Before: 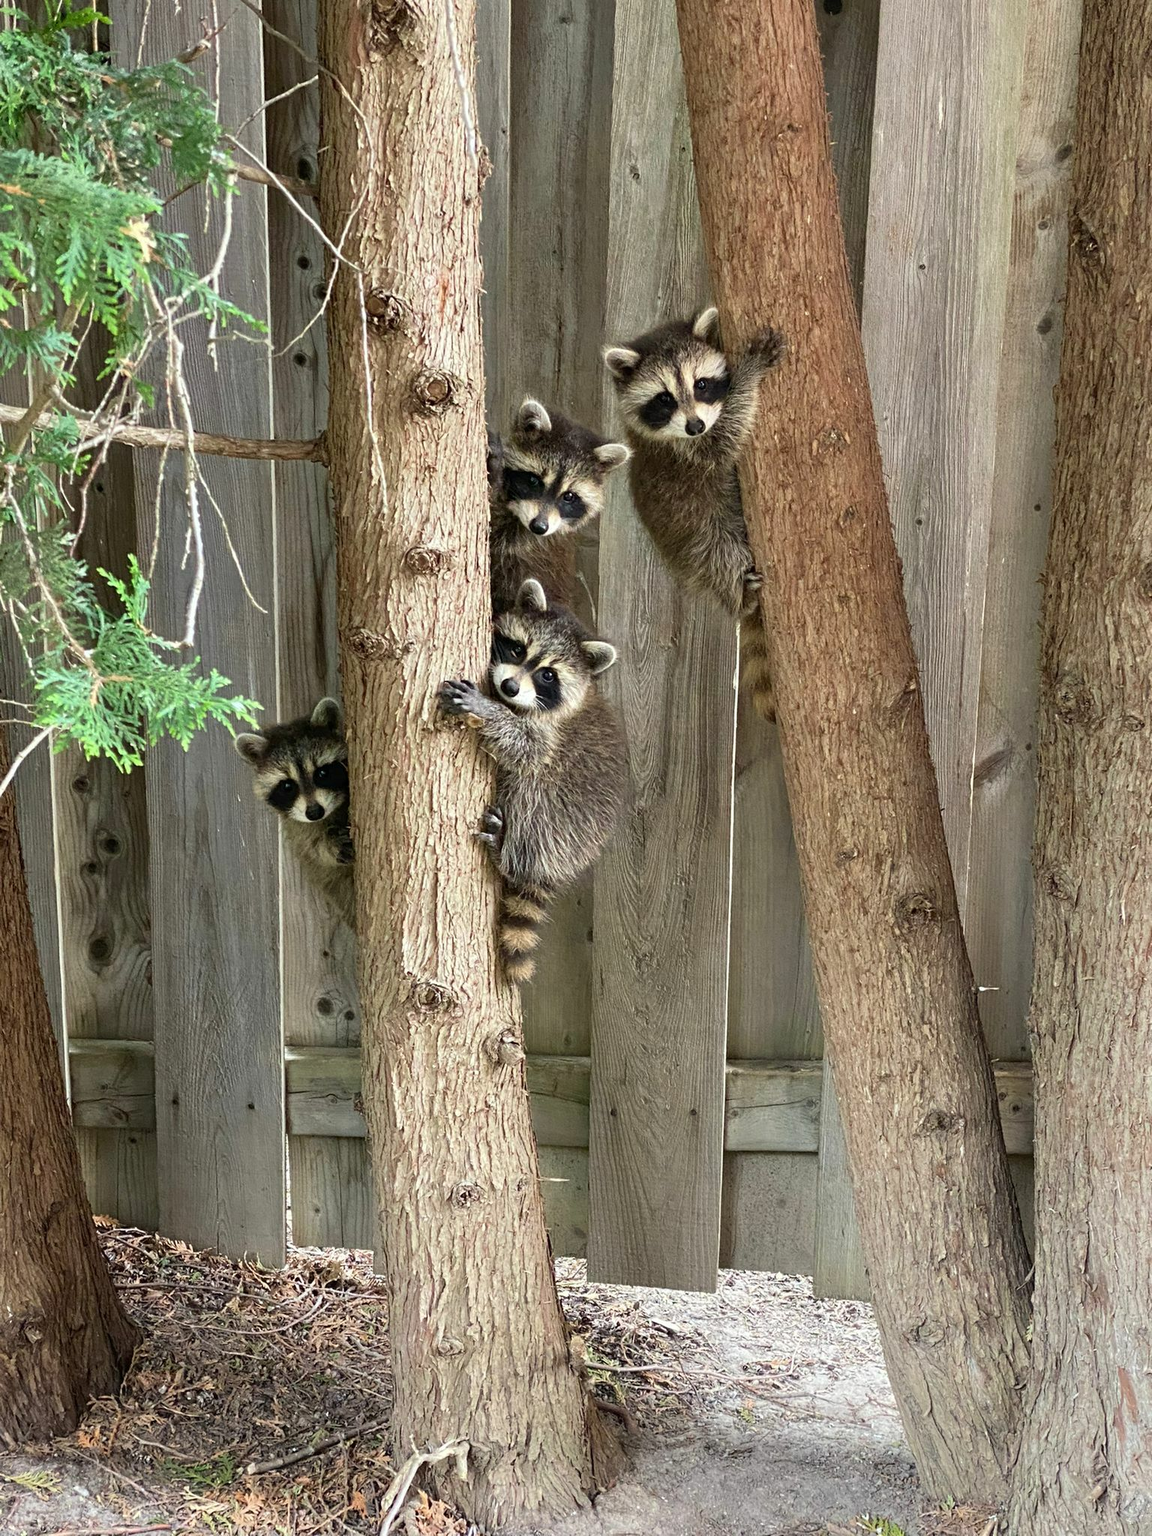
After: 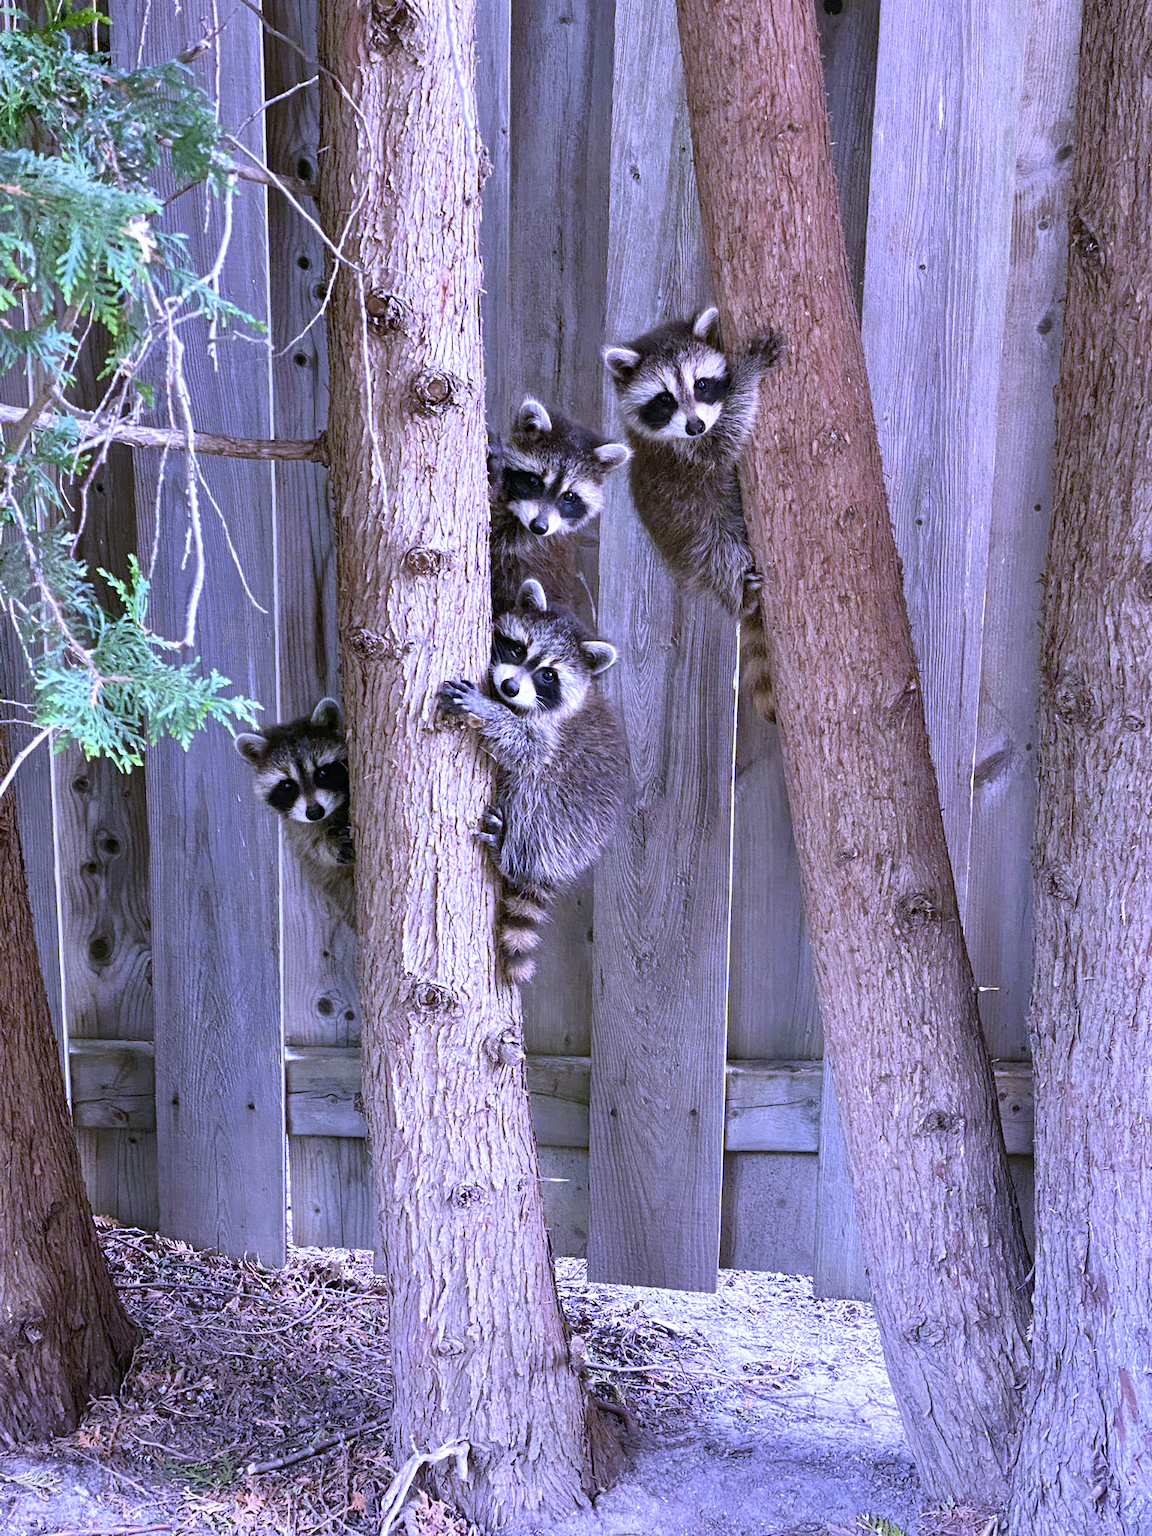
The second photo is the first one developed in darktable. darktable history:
shadows and highlights: radius 171.16, shadows 27, white point adjustment 3.13, highlights -67.95, soften with gaussian
white balance: red 0.98, blue 1.61
exposure: exposure -0.041 EV, compensate highlight preservation false
